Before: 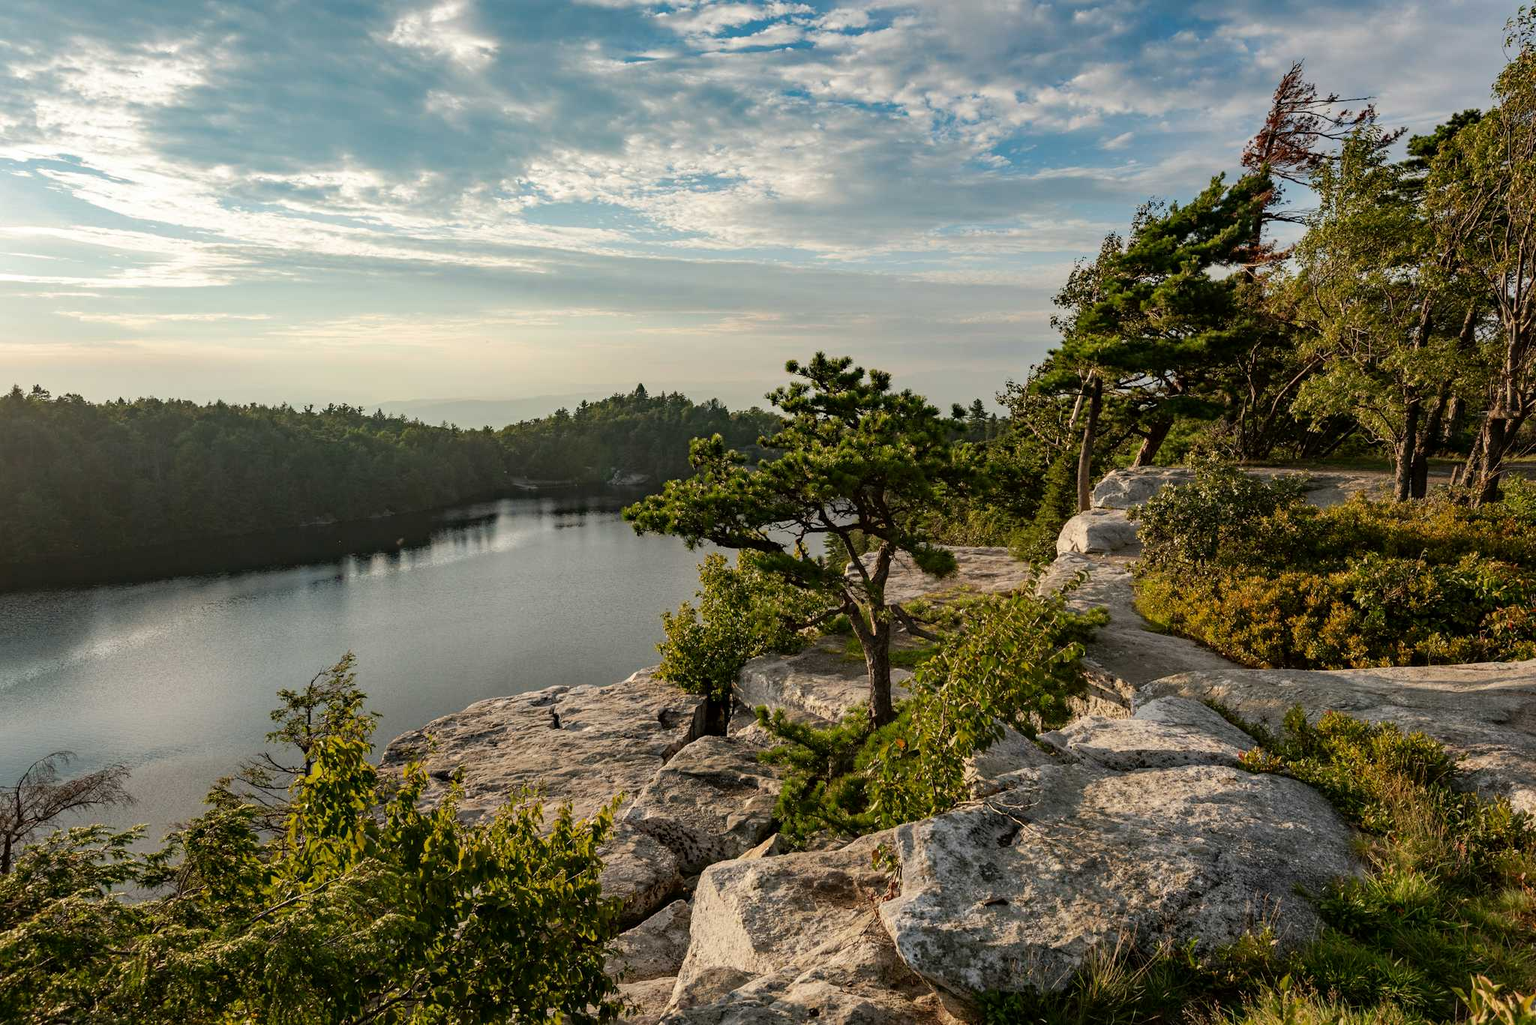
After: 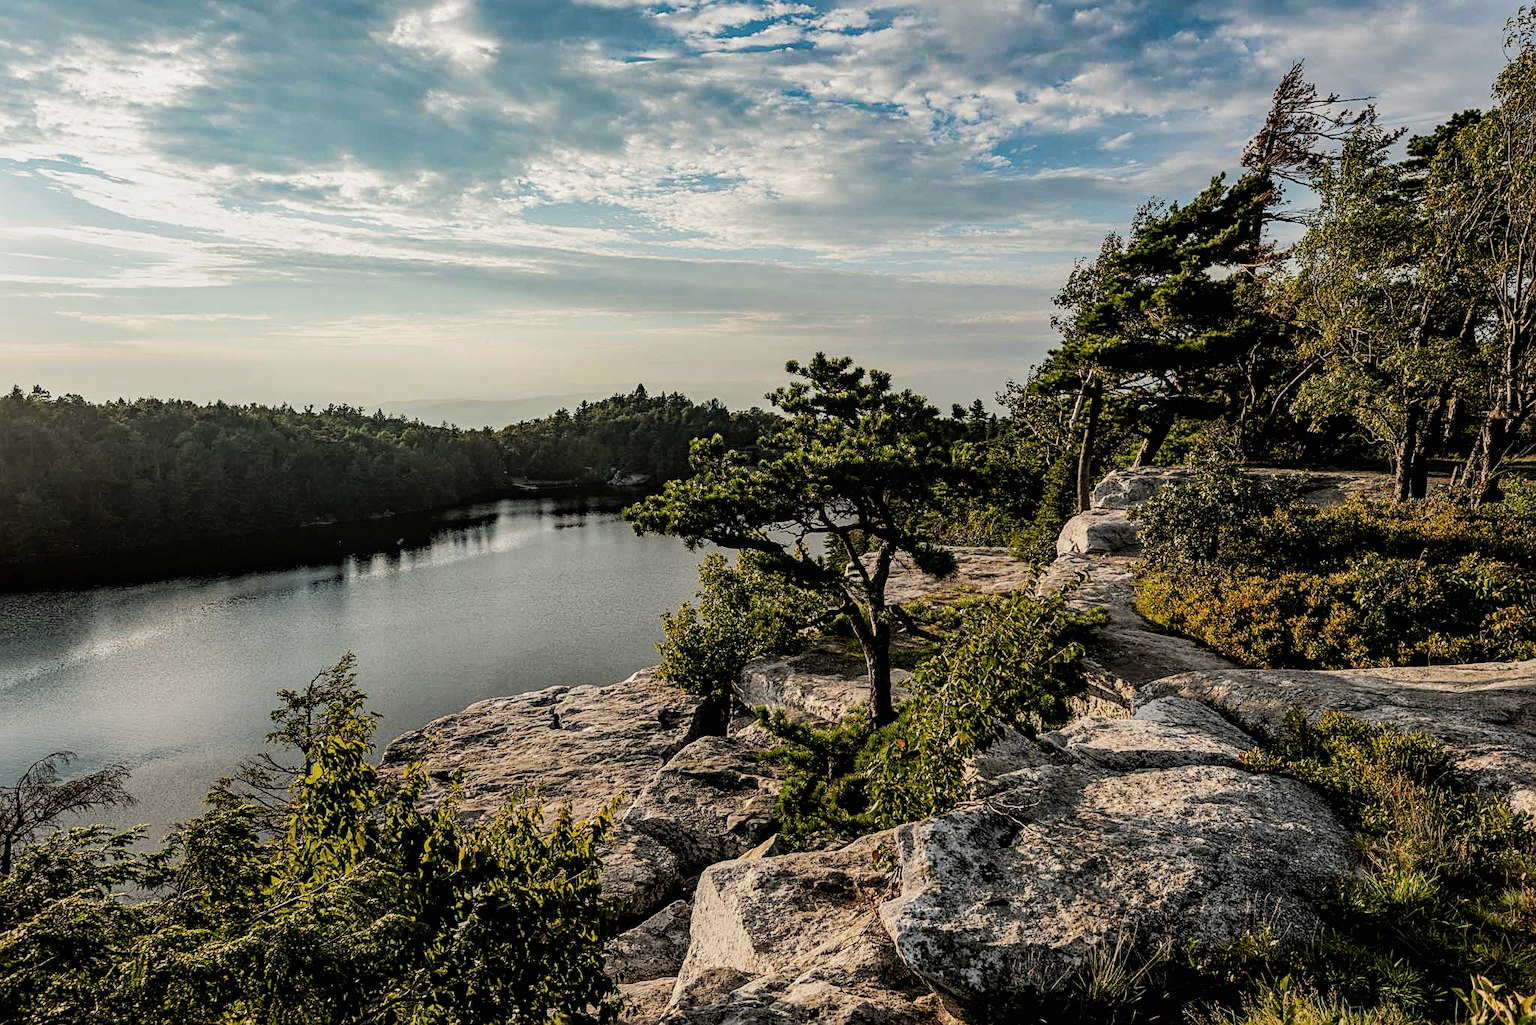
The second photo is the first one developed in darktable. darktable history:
filmic rgb: black relative exposure -5 EV, white relative exposure 3.5 EV, hardness 3.19, contrast 1.3, highlights saturation mix -50%
sharpen: on, module defaults
local contrast: on, module defaults
